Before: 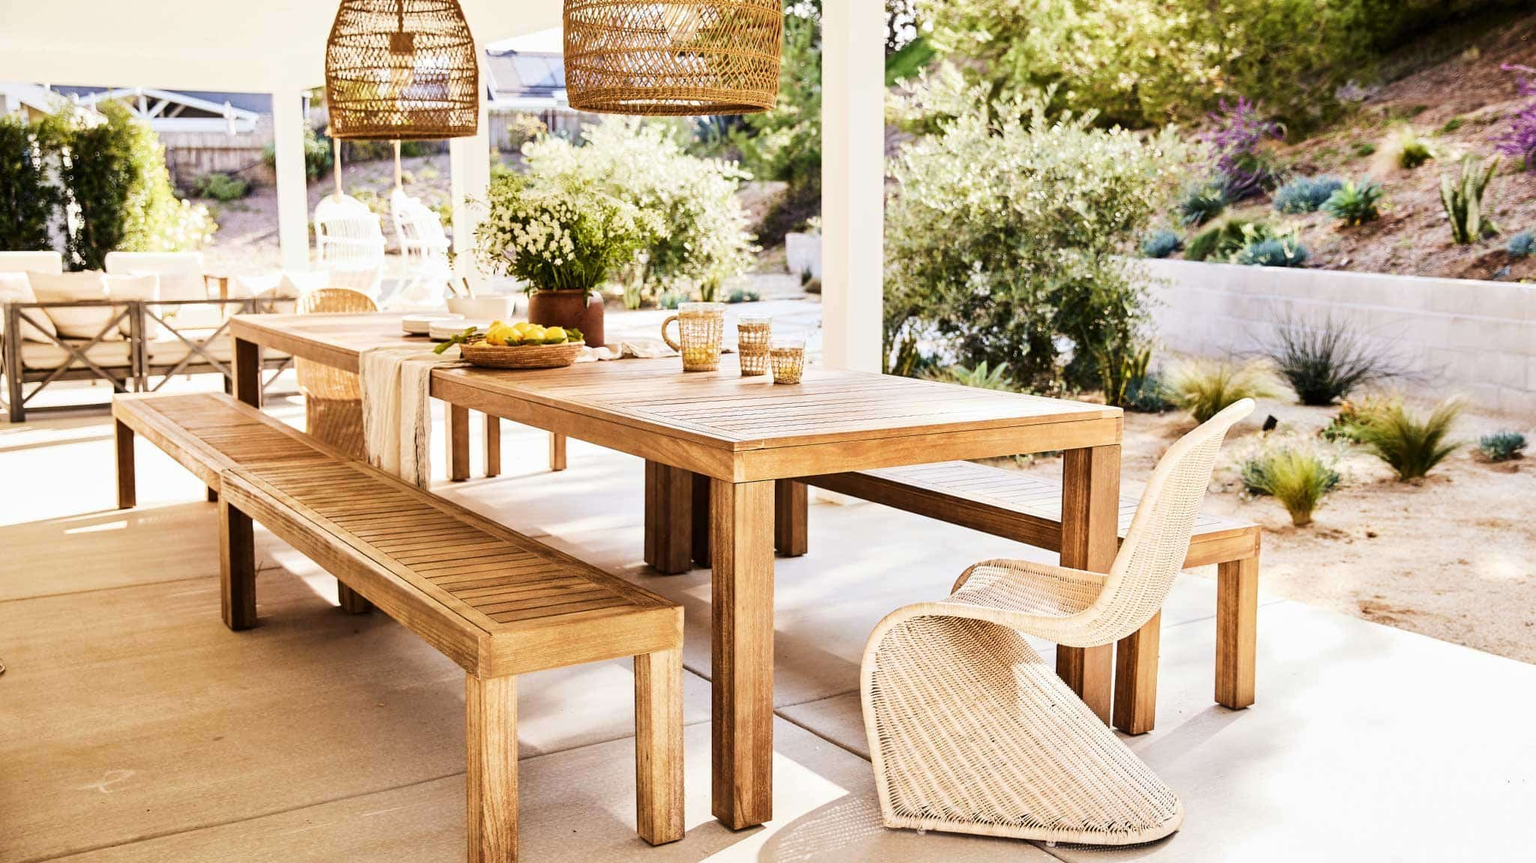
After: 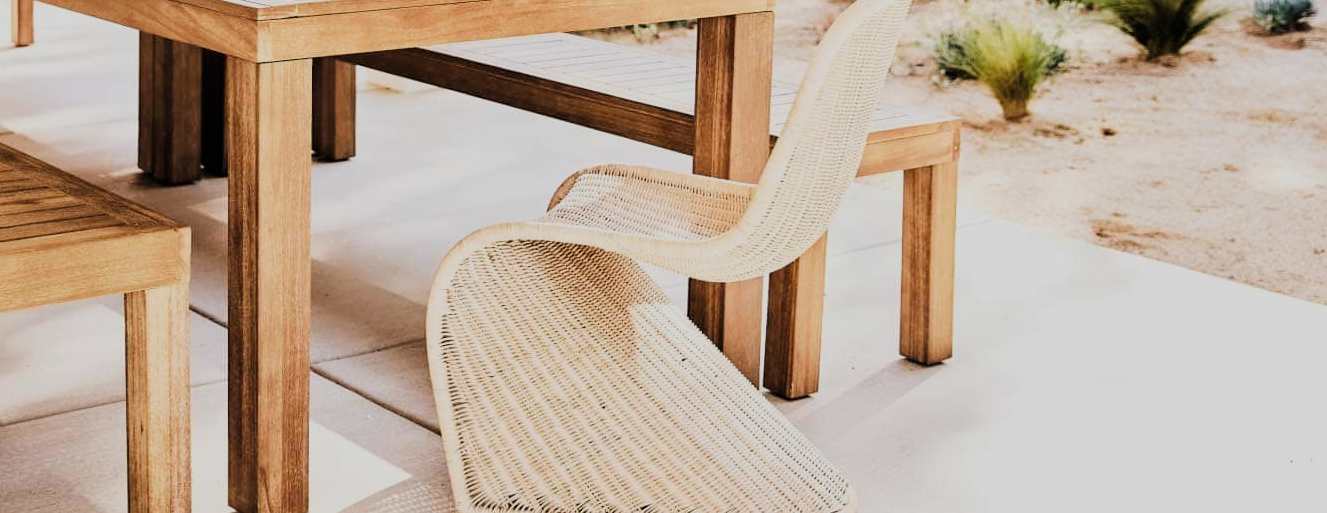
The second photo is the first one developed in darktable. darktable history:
filmic rgb: black relative exposure -7.65 EV, white relative exposure 4.56 EV, hardness 3.61, contrast 1.05, color science v4 (2020)
crop and rotate: left 35.222%, top 50.574%, bottom 4.81%
